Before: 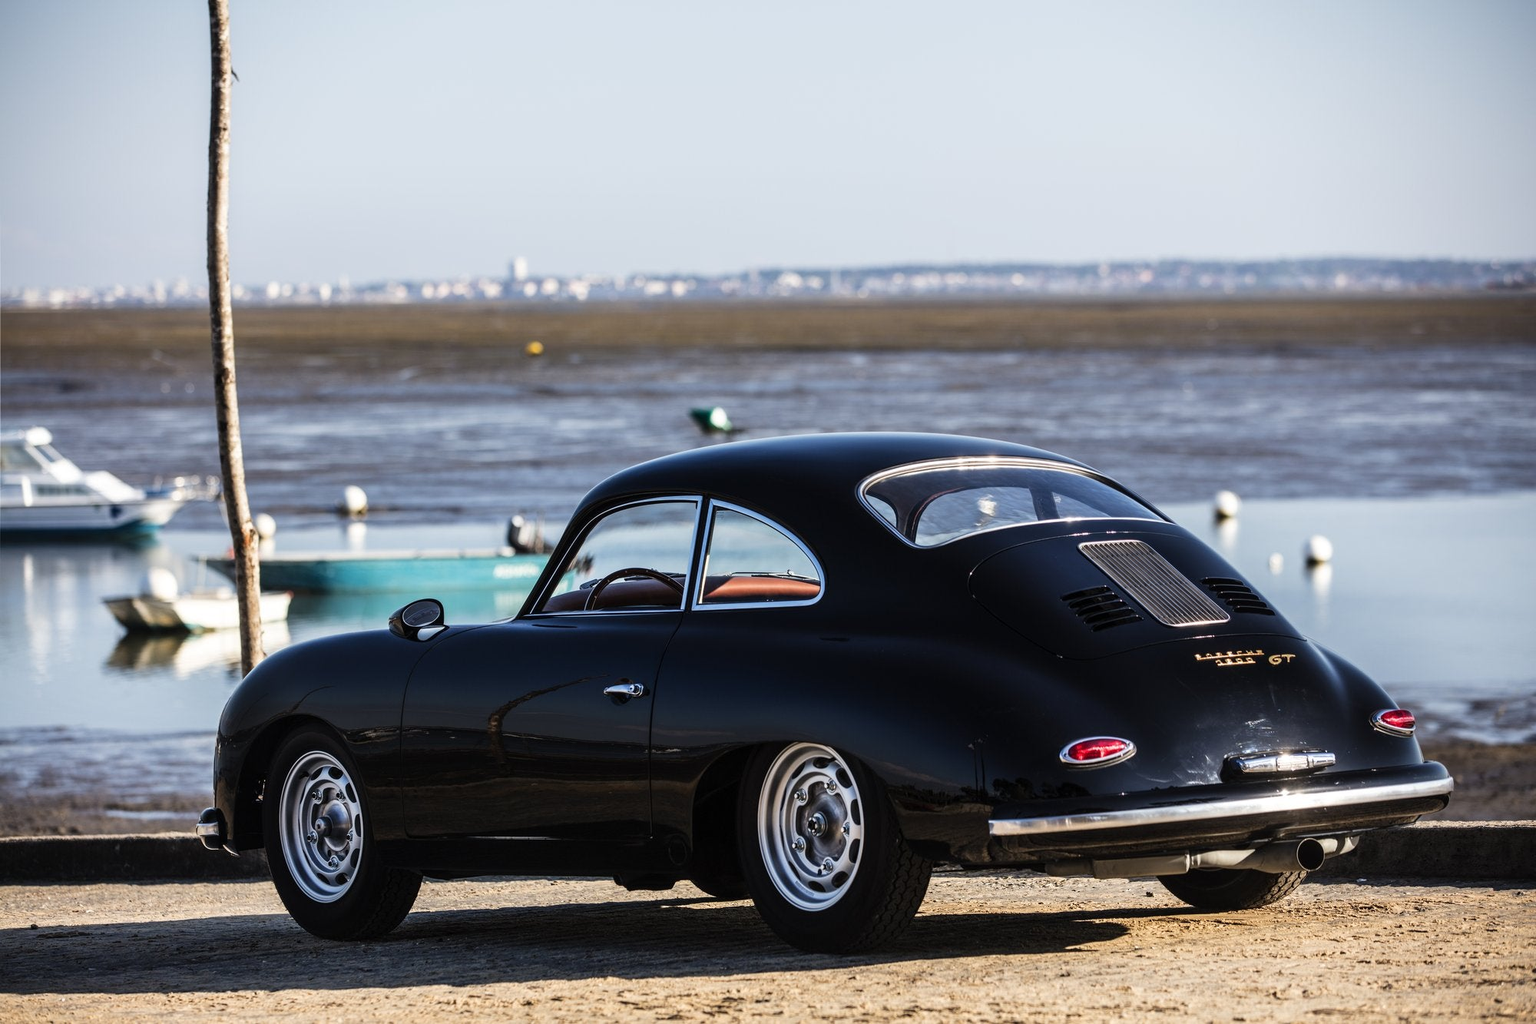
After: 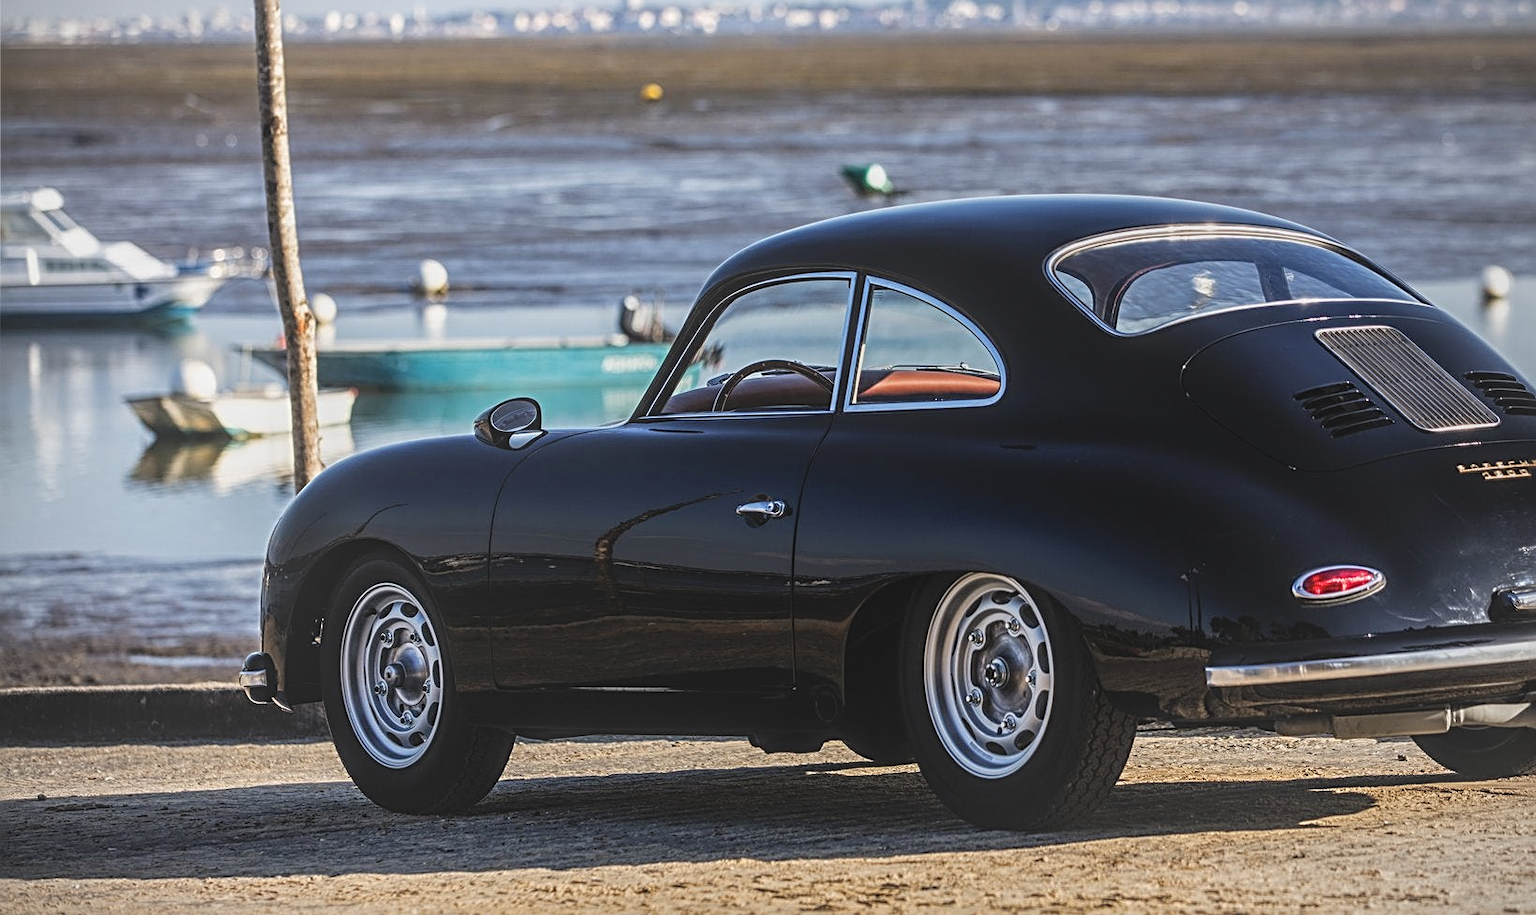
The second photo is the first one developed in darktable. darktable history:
vignetting: brightness -0.277, width/height ratio 1.095
crop: top 26.651%, right 17.991%
local contrast: highlights 73%, shadows 15%, midtone range 0.195
sharpen: radius 3.088
